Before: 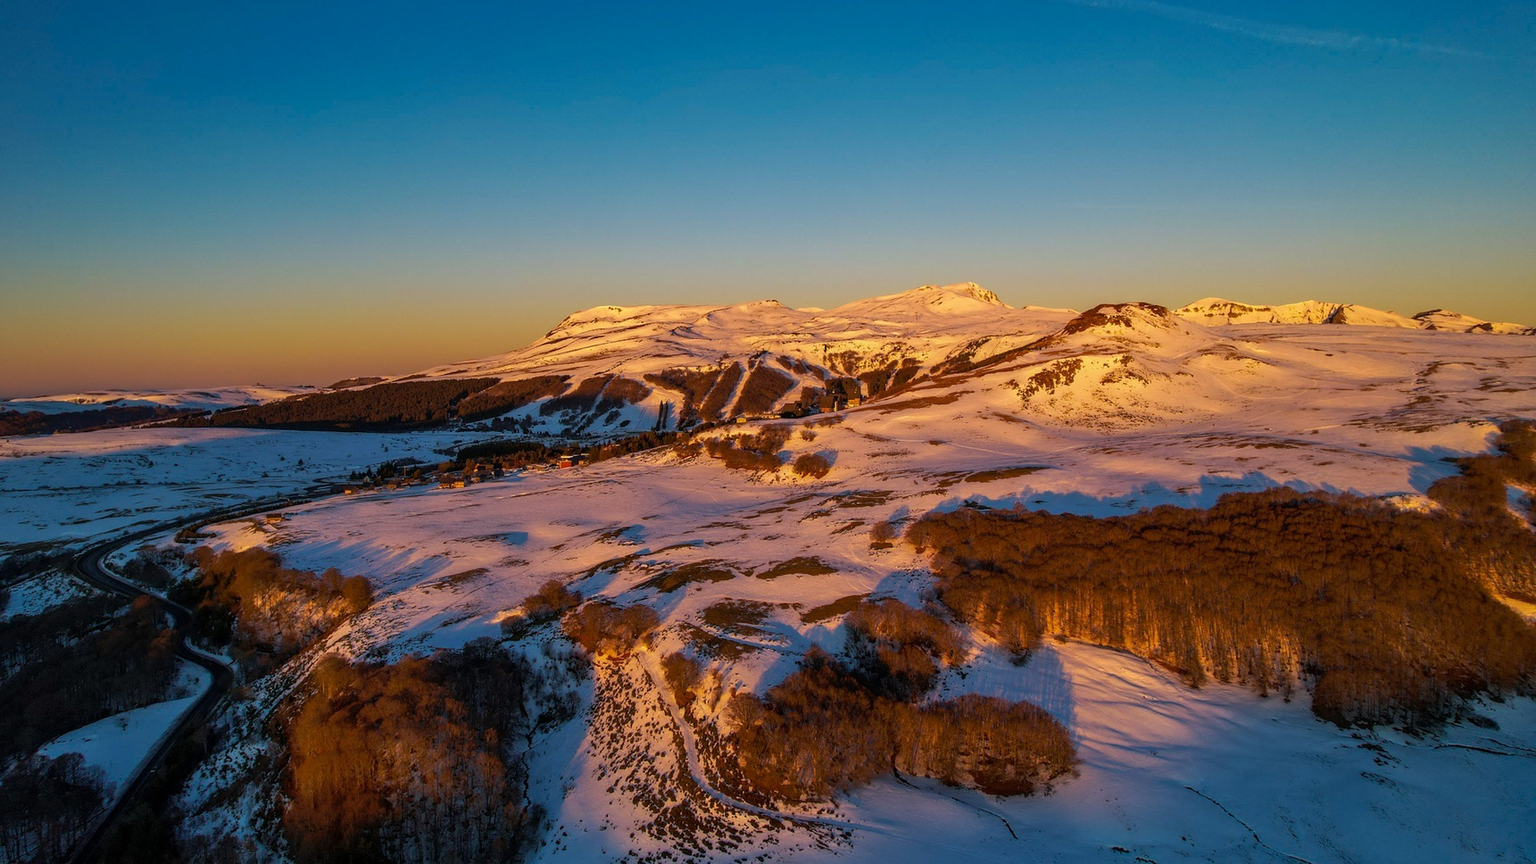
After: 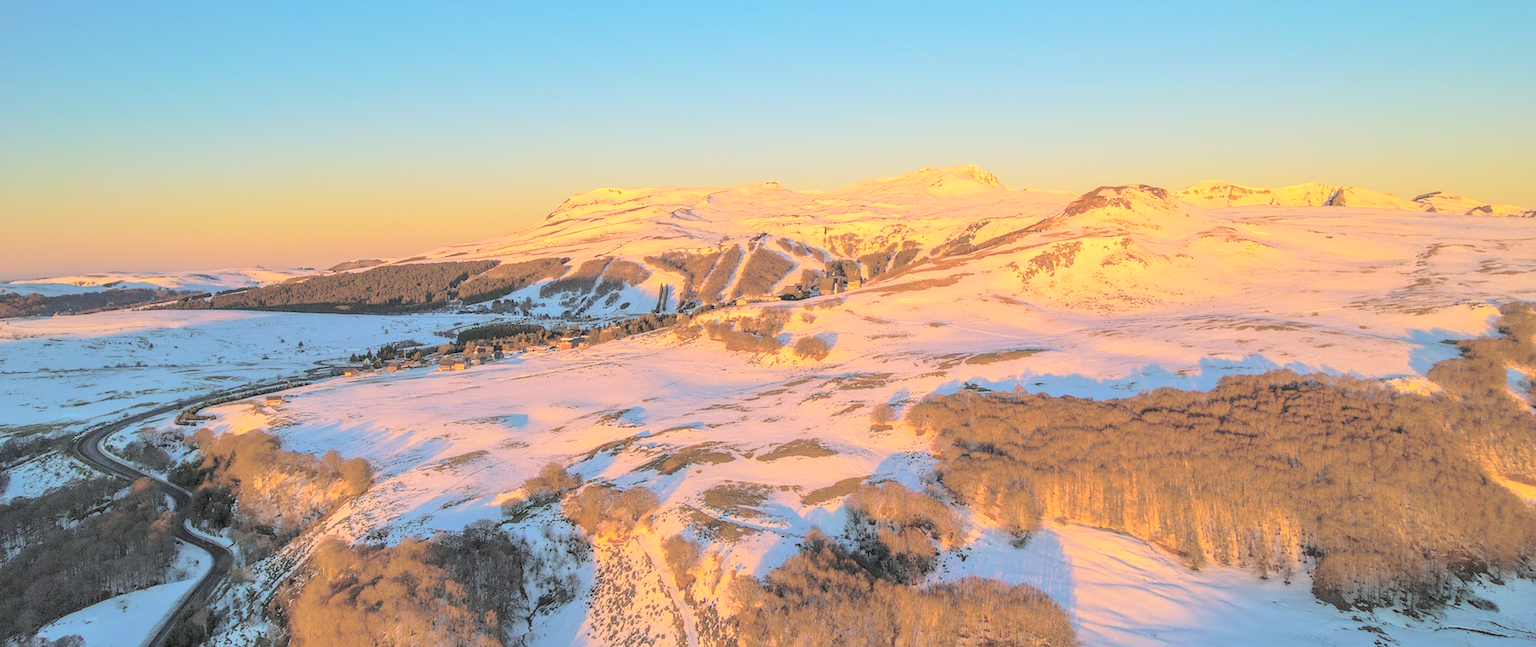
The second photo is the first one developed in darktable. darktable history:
crop: top 13.672%, bottom 11.298%
contrast brightness saturation: brightness 0.985
color correction: highlights a* -2.5, highlights b* 2.39
